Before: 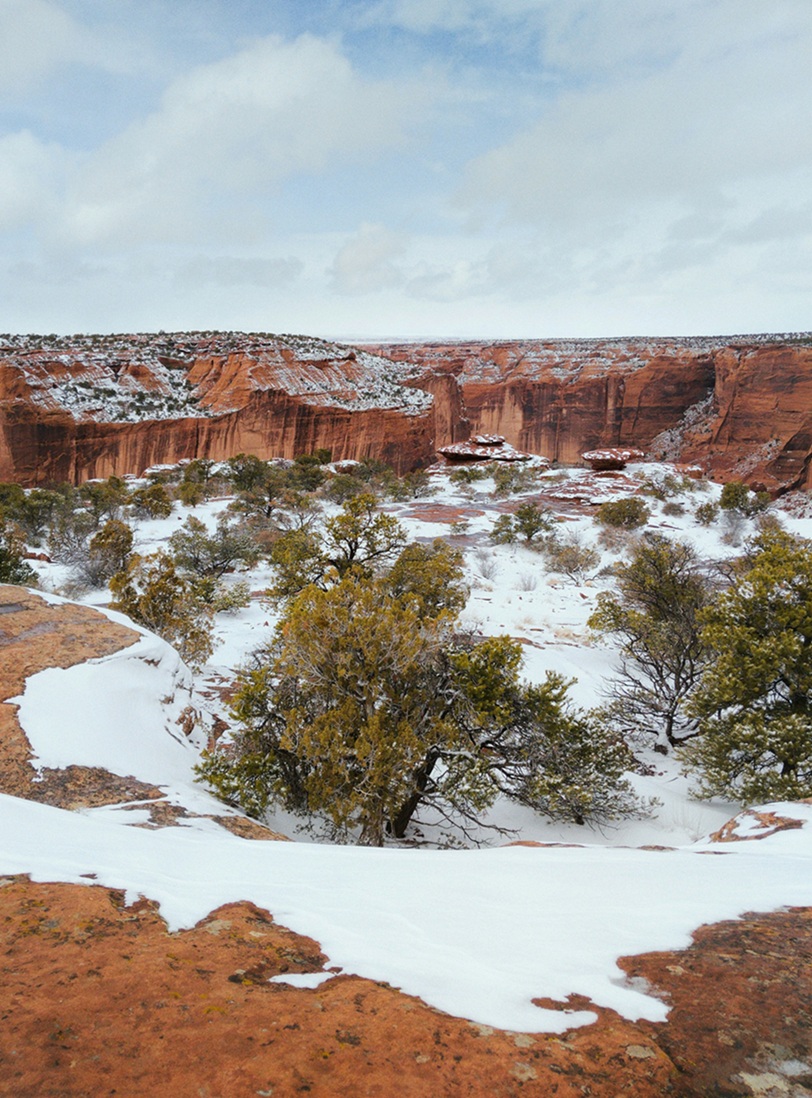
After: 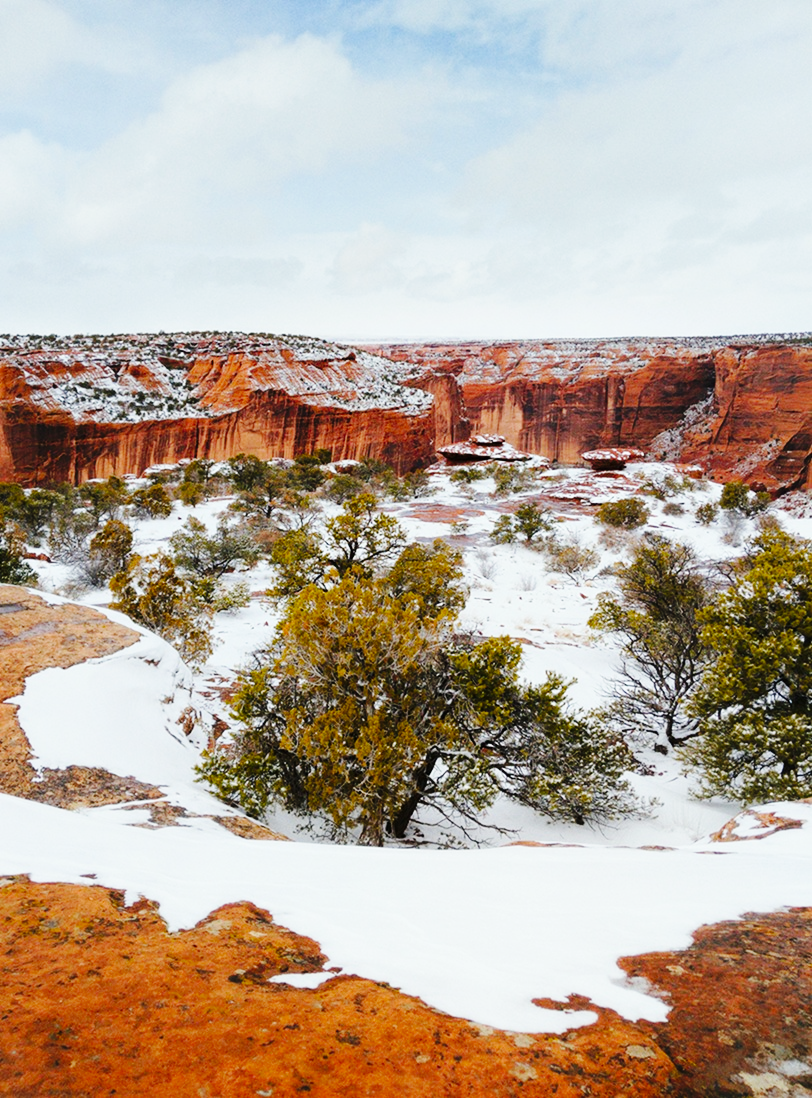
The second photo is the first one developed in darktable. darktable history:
vibrance: vibrance 95.34%
tone equalizer: on, module defaults
base curve: curves: ch0 [(0, 0) (0.036, 0.025) (0.121, 0.166) (0.206, 0.329) (0.605, 0.79) (1, 1)], preserve colors none
